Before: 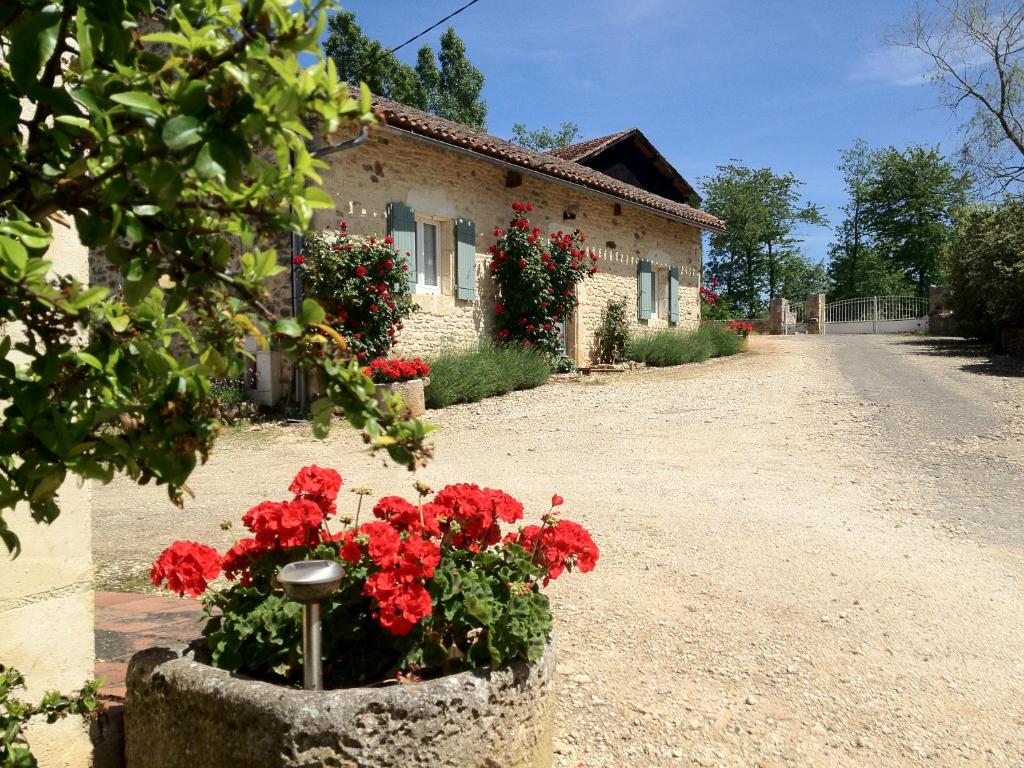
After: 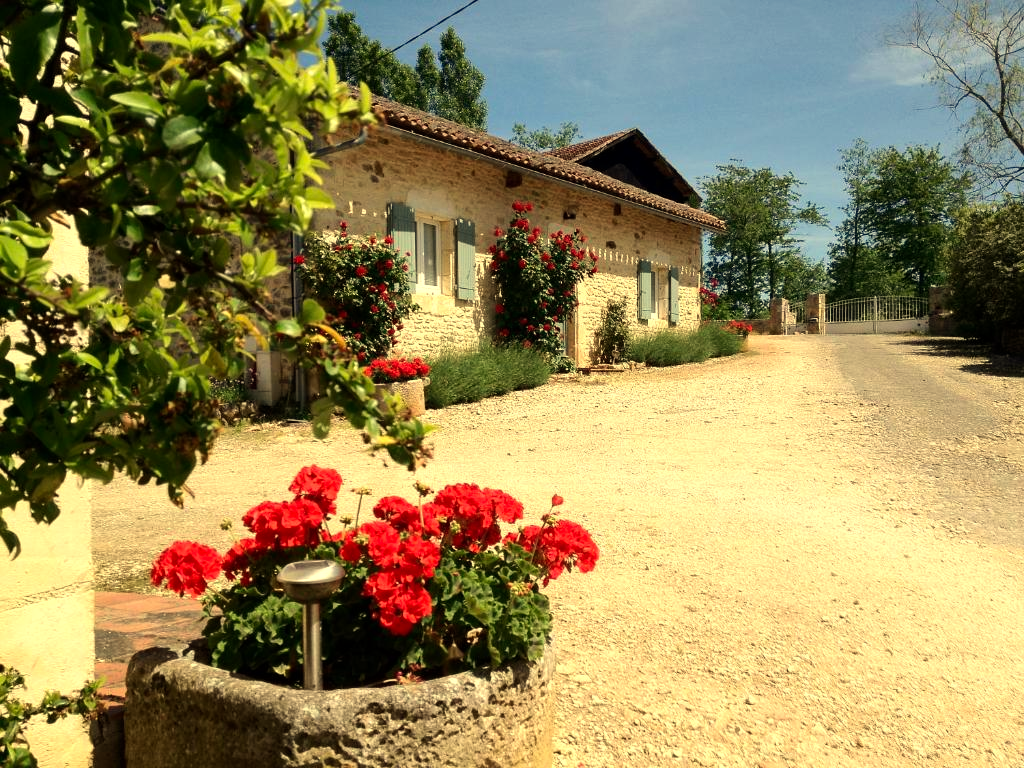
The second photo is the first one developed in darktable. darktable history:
color balance: contrast 10%
white balance: red 1.08, blue 0.791
